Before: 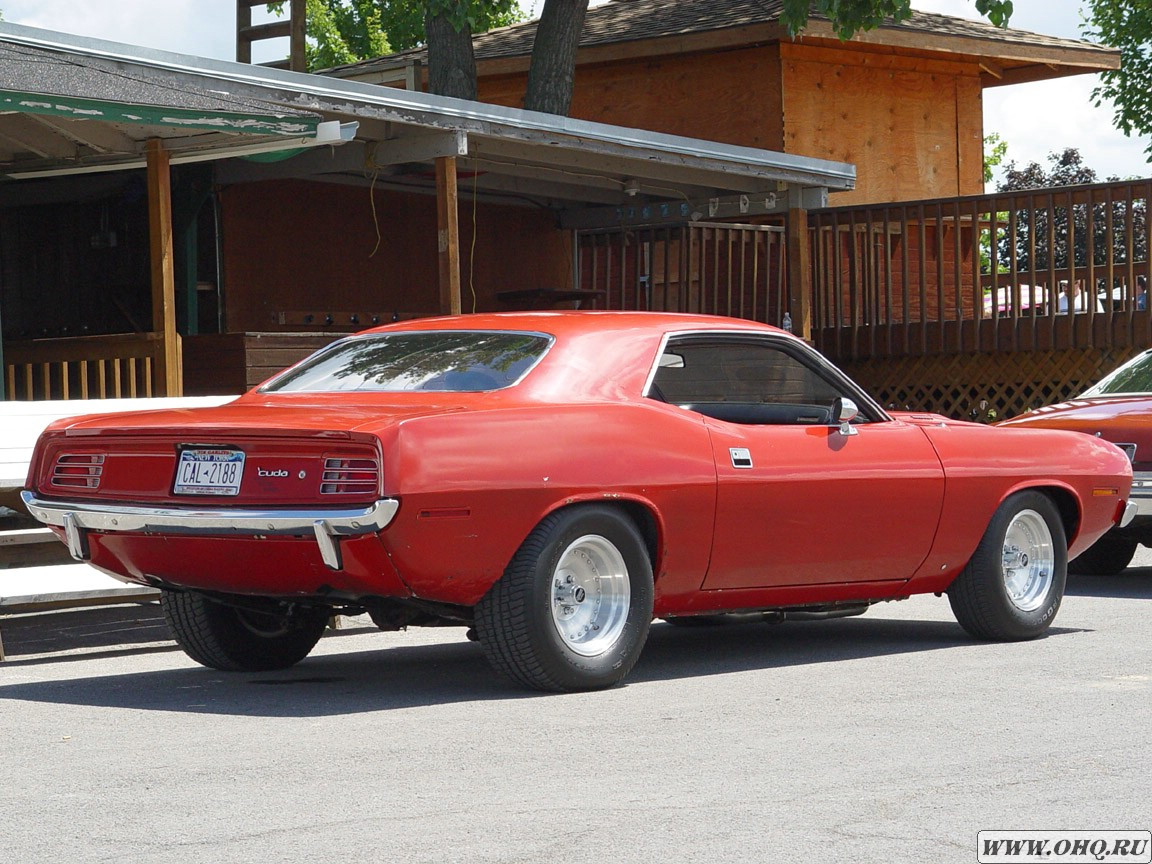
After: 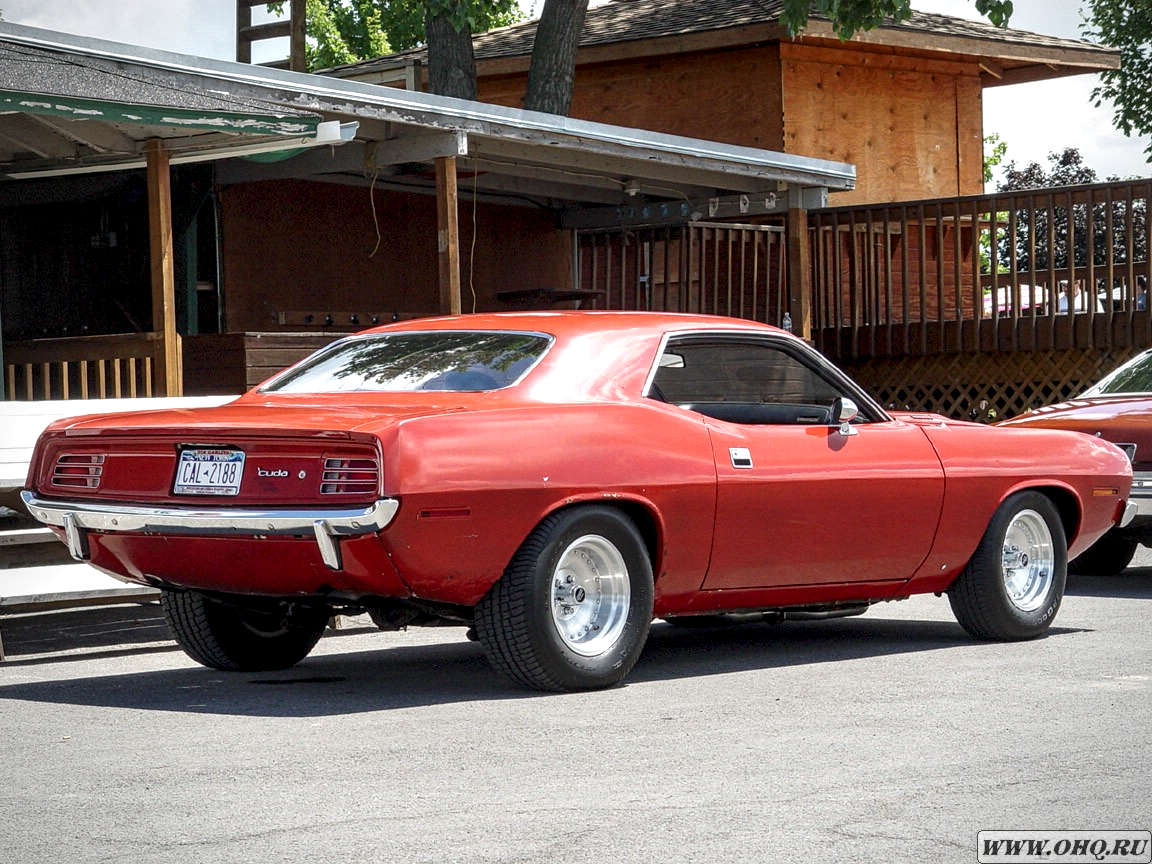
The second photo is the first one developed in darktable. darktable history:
local contrast: highlights 65%, shadows 54%, detail 169%, midtone range 0.514
vignetting: fall-off radius 60.92%
